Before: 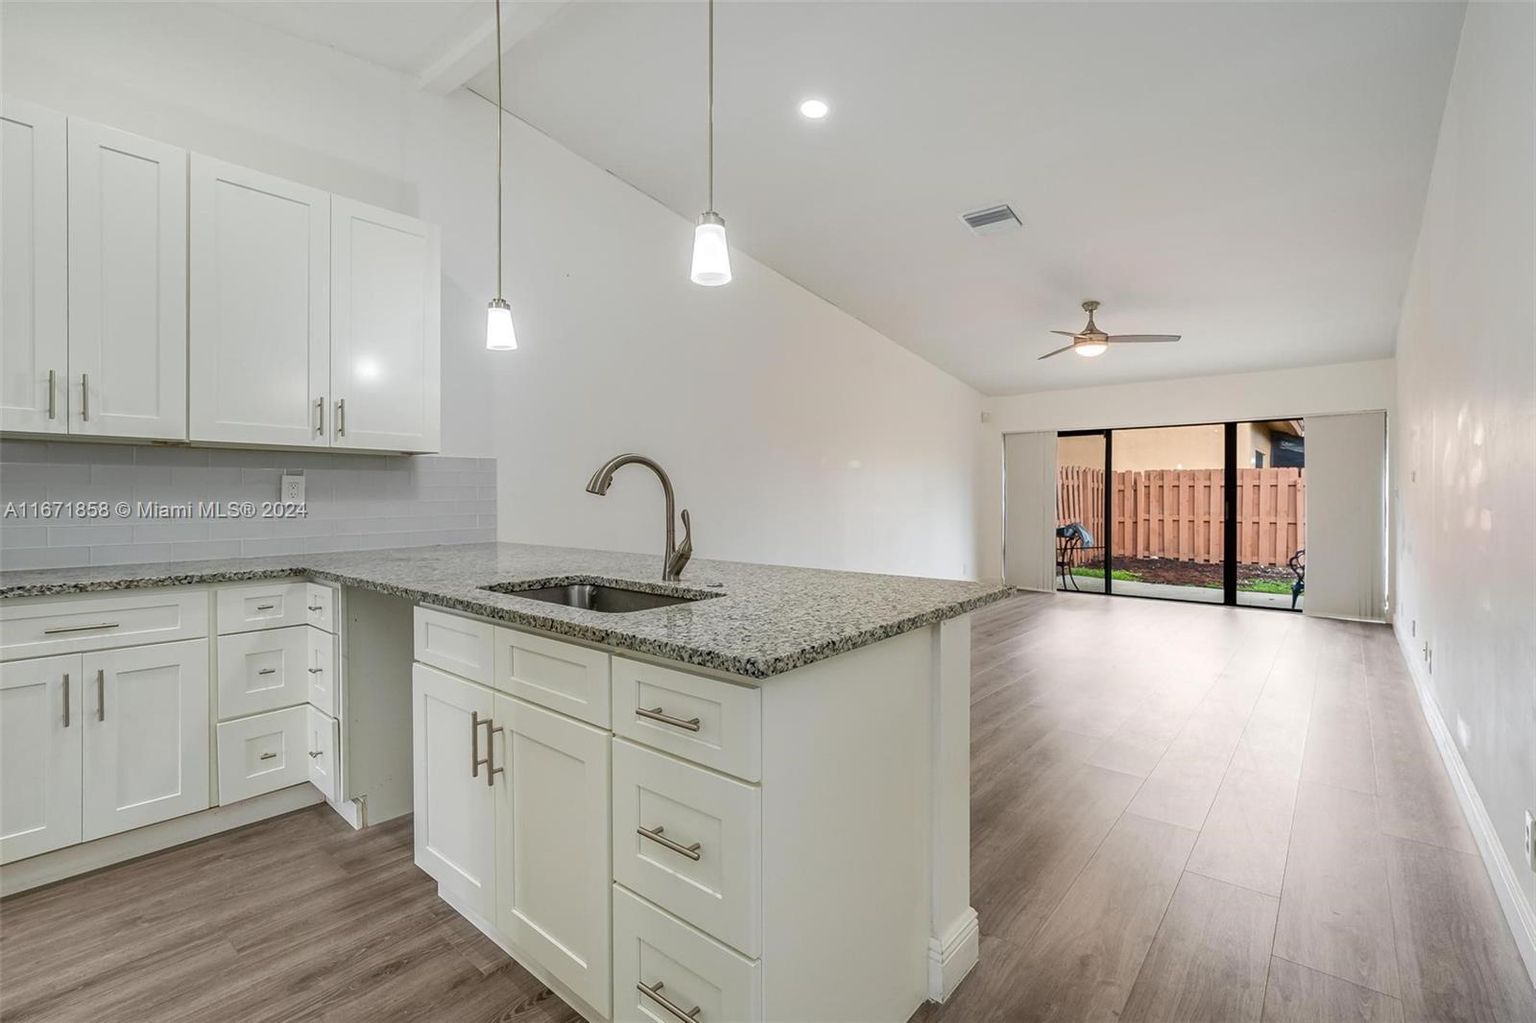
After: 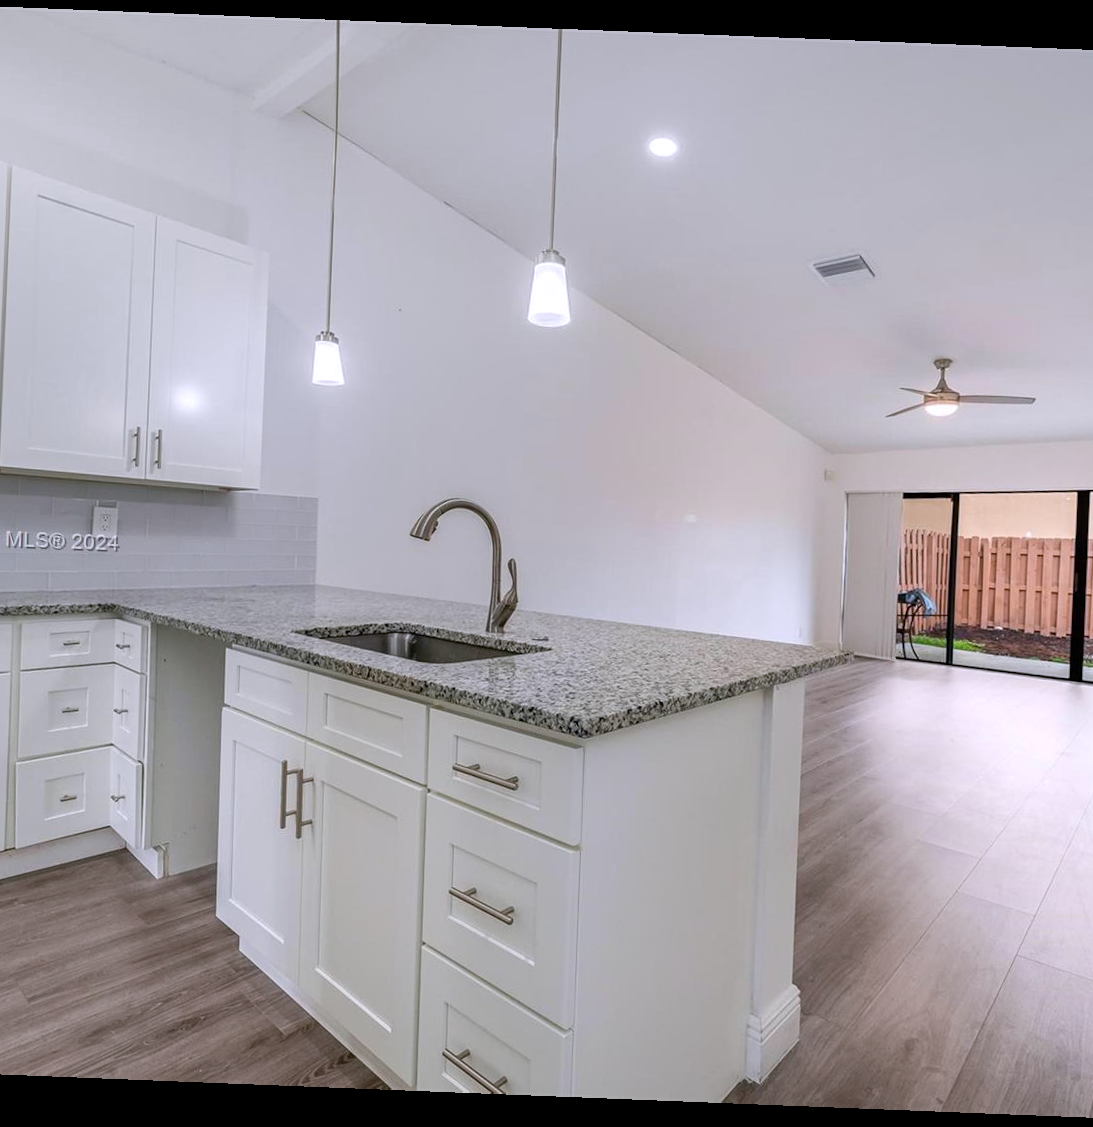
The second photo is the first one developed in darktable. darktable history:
rotate and perspective: rotation 2.27°, automatic cropping off
crop and rotate: left 13.537%, right 19.796%
white balance: red 1.004, blue 1.096
